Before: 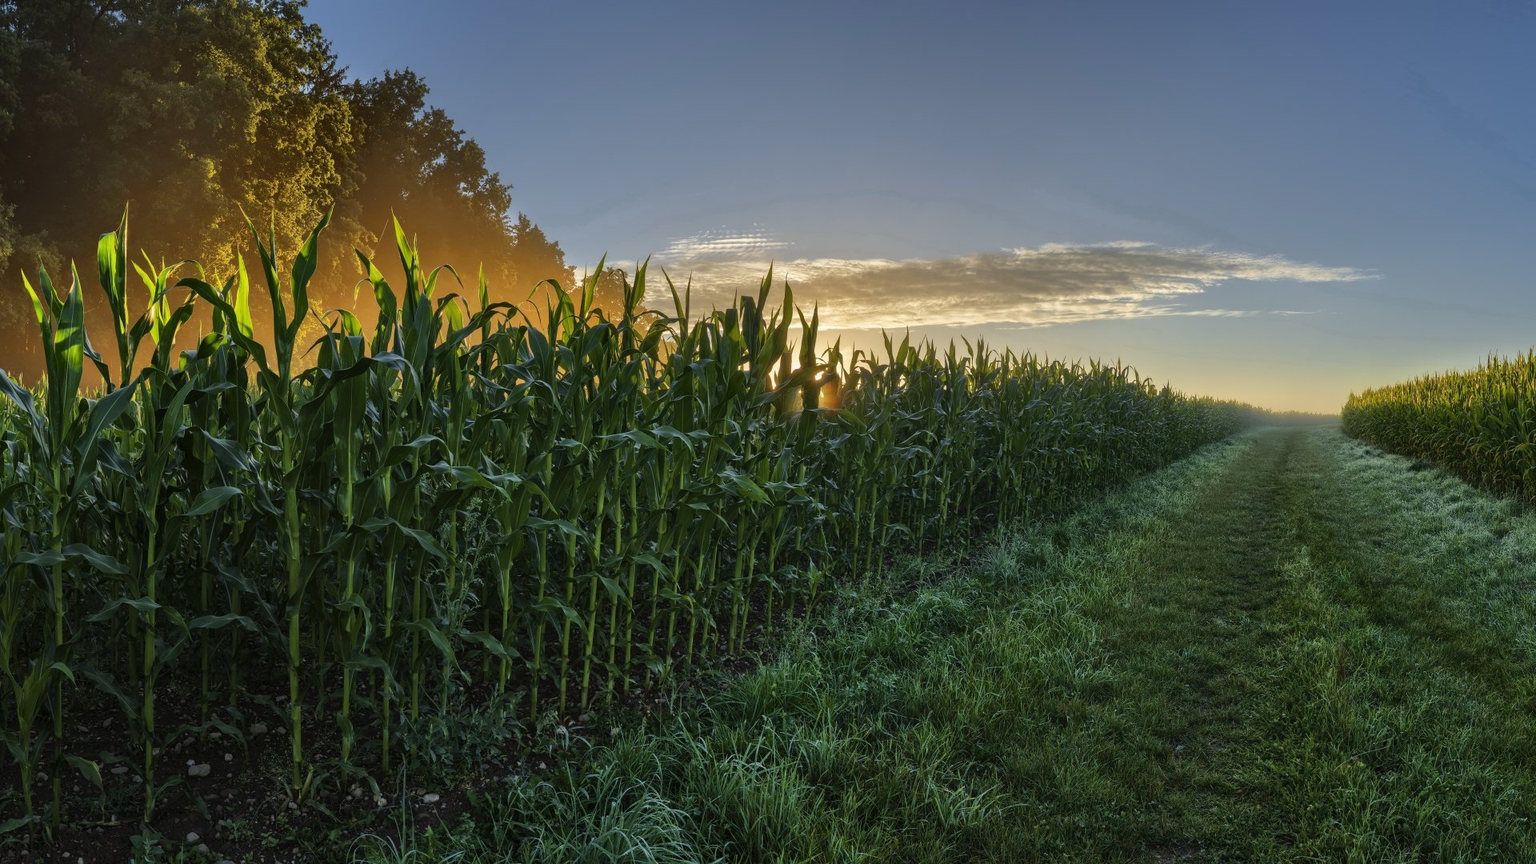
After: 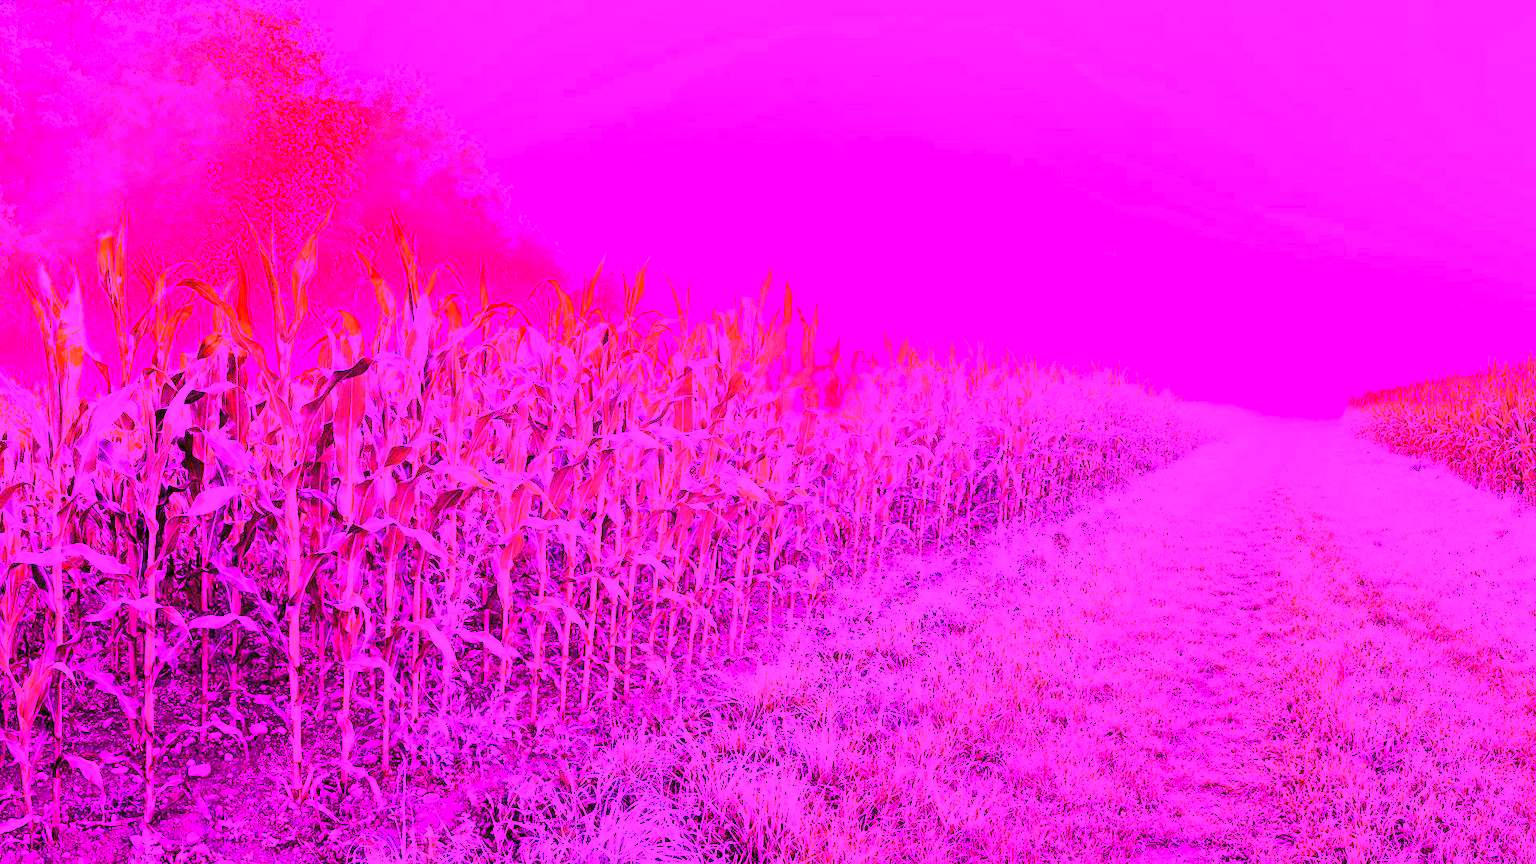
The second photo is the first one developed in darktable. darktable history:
contrast brightness saturation: contrast 0.08, saturation 0.02
white balance: red 8, blue 8
exposure: compensate highlight preservation false
tone curve: curves: ch0 [(0, 0) (0.004, 0) (0.133, 0.071) (0.341, 0.453) (0.839, 0.922) (1, 1)], color space Lab, linked channels, preserve colors none
